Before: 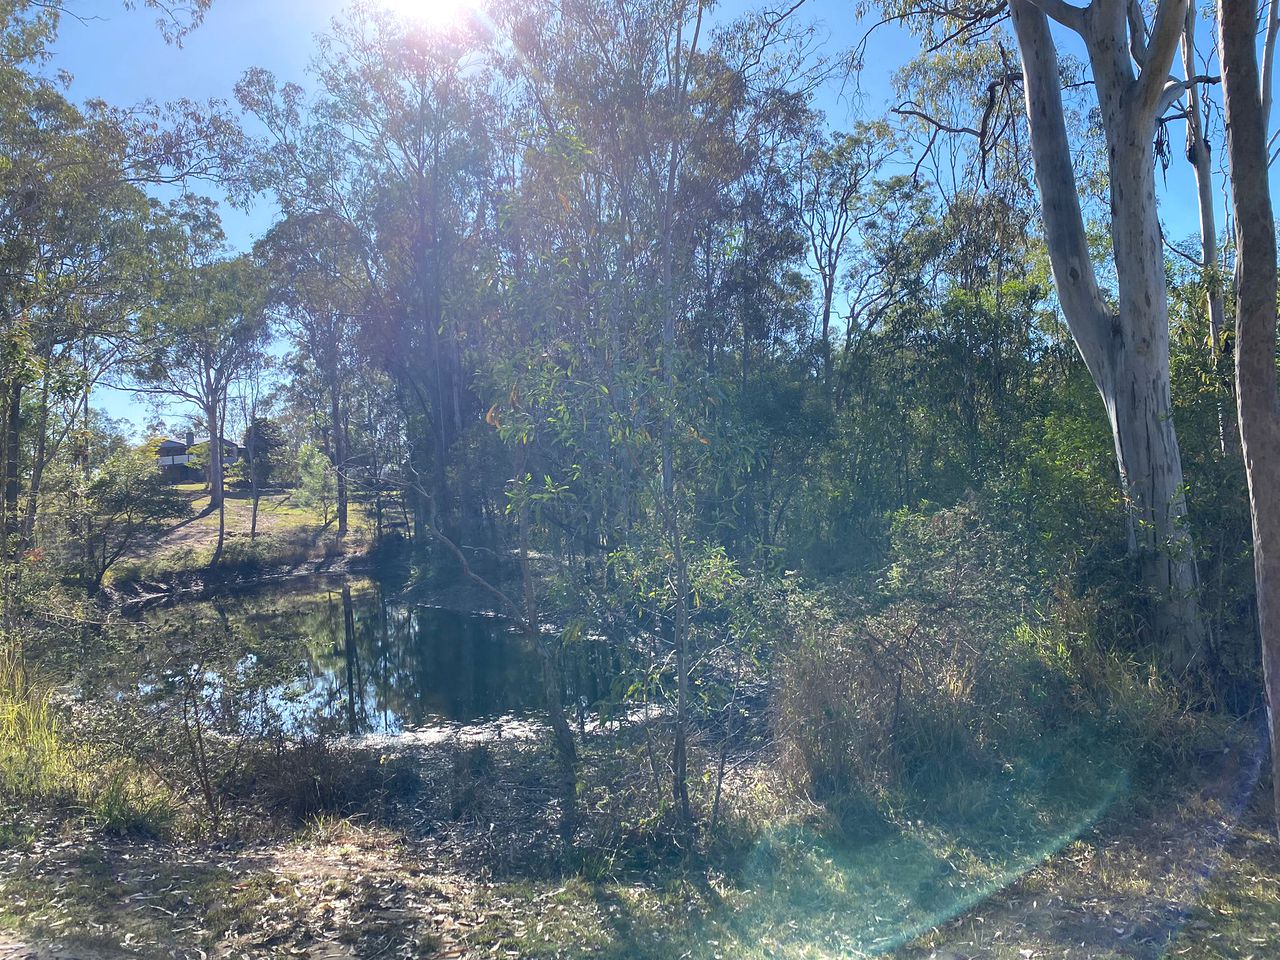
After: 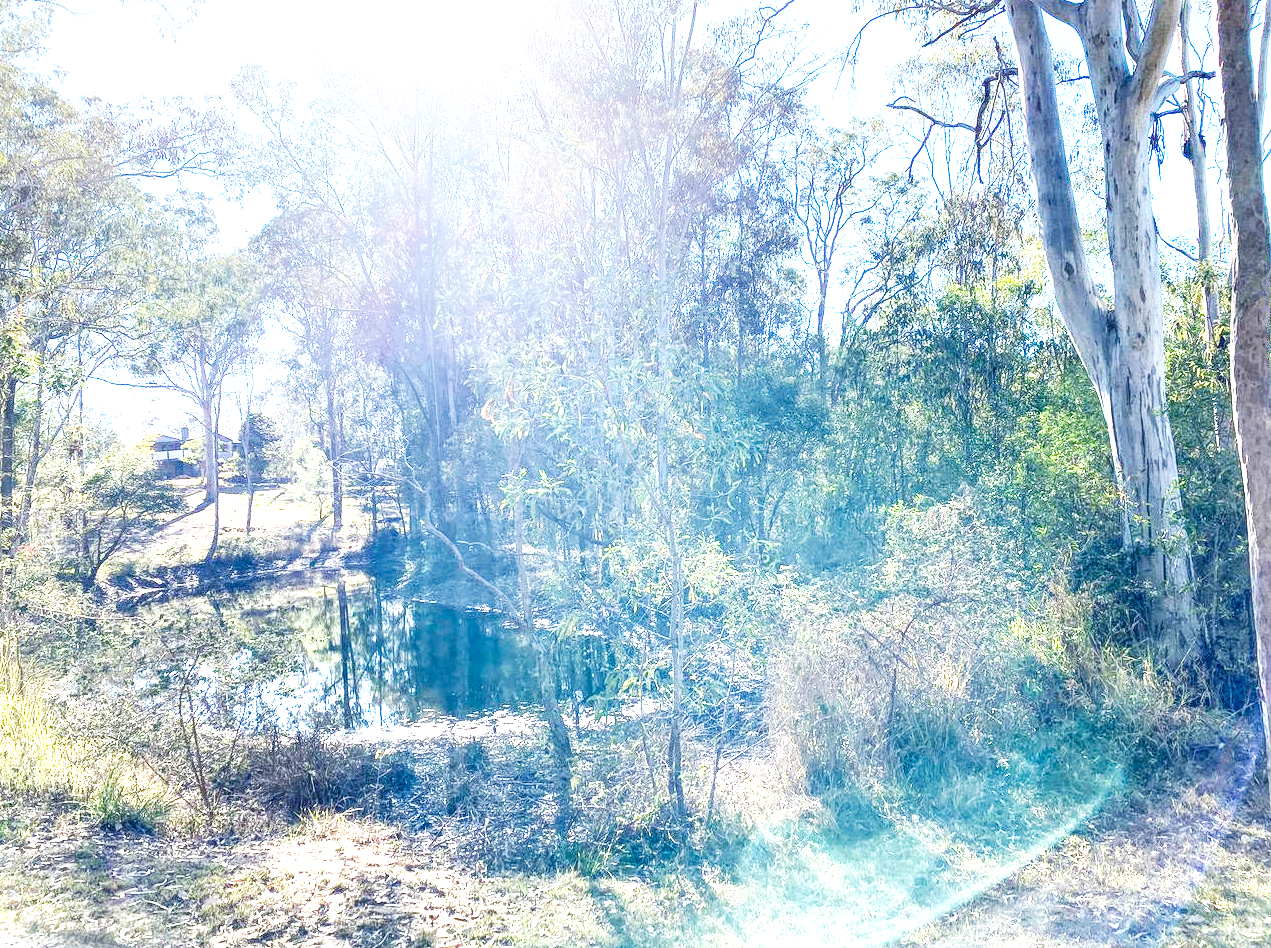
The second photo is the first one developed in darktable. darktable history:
base curve: curves: ch0 [(0, 0) (0.007, 0.004) (0.027, 0.03) (0.046, 0.07) (0.207, 0.54) (0.442, 0.872) (0.673, 0.972) (1, 1)], preserve colors none
crop: left 0.44%, top 0.58%, right 0.208%, bottom 0.592%
local contrast: highlights 62%, detail 143%, midtone range 0.433
exposure: black level correction 0, exposure 0.948 EV, compensate highlight preservation false
